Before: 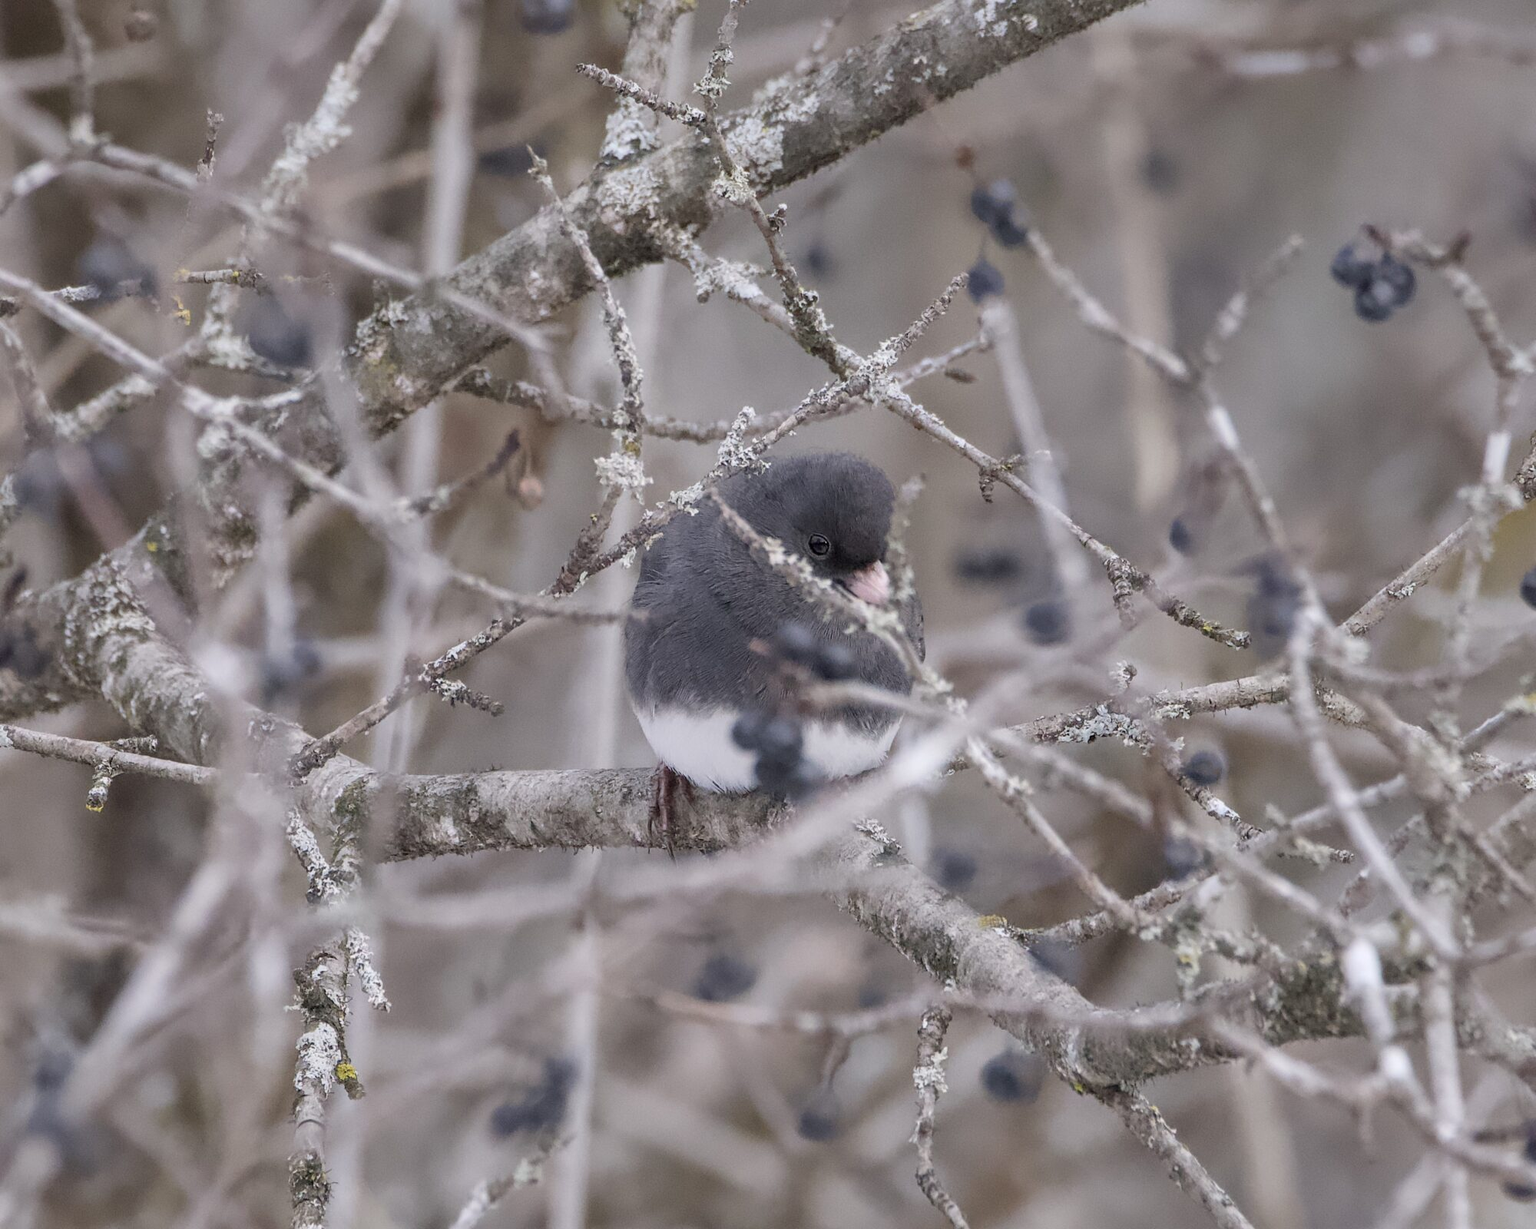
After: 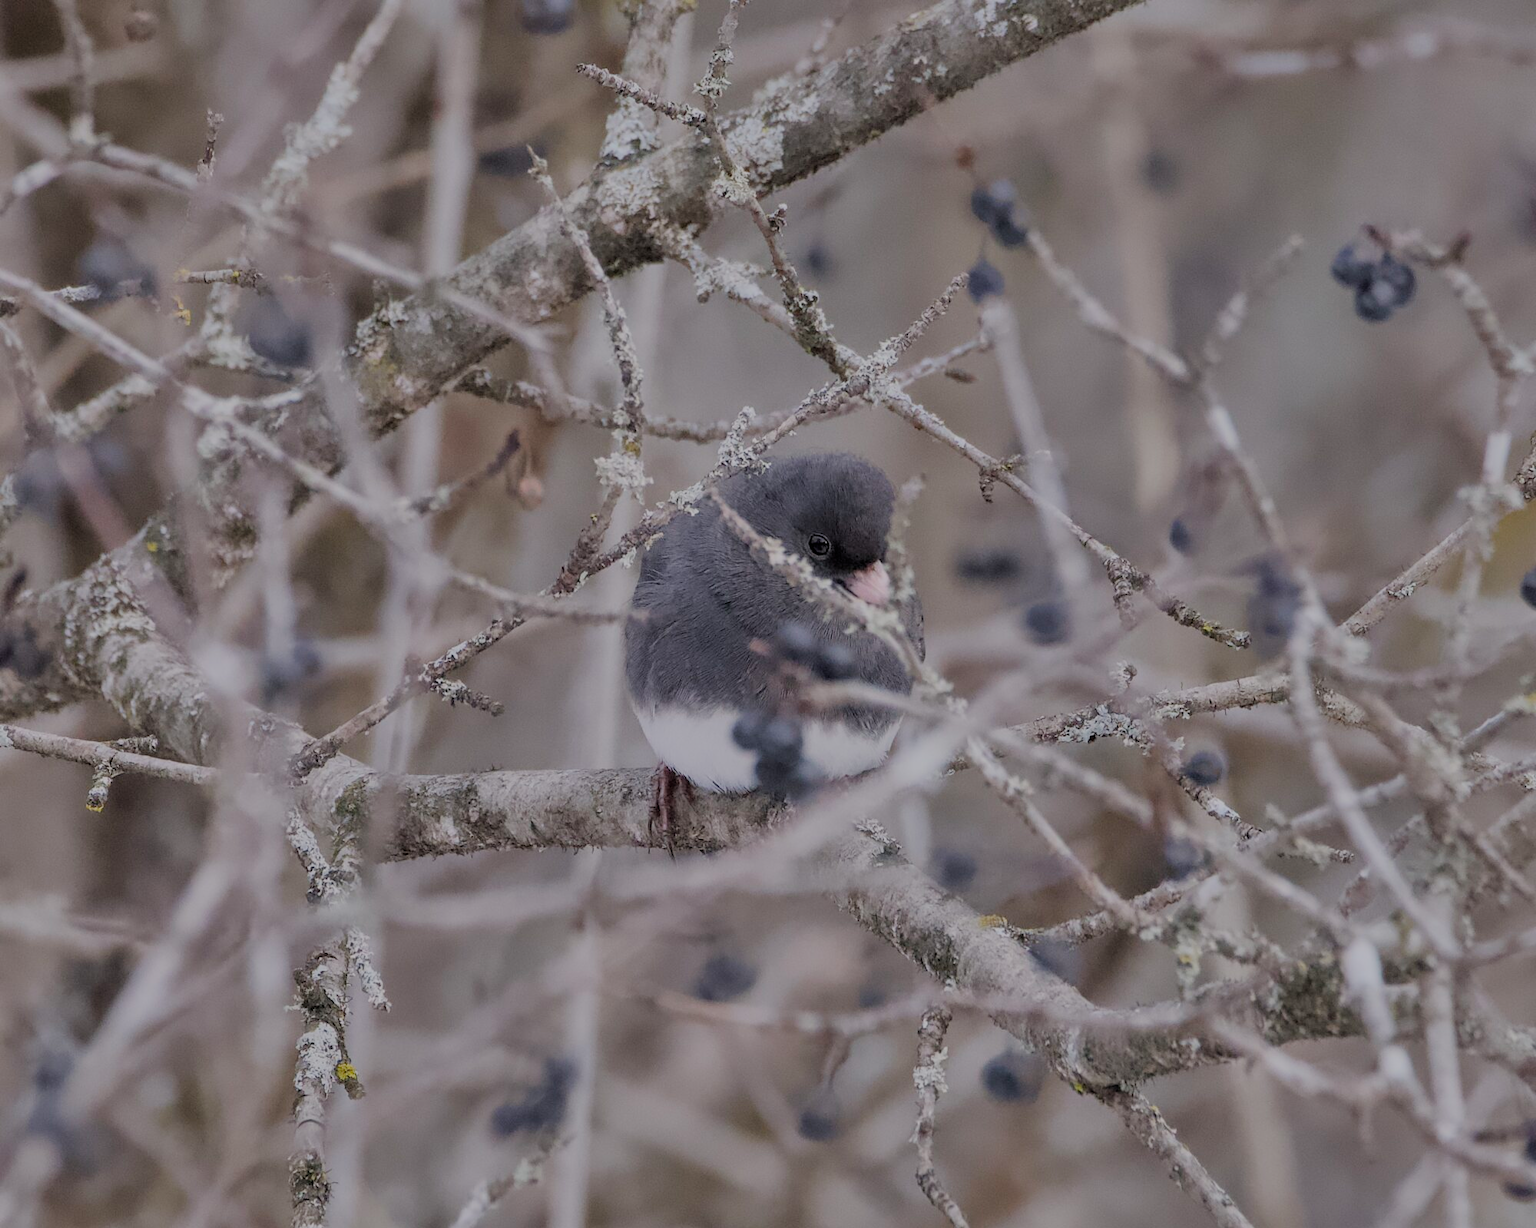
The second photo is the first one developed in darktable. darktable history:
exposure: black level correction 0.001, exposure 0.143 EV, compensate highlight preservation false
shadows and highlights: shadows 82.16, white point adjustment -9.1, highlights -61.47, soften with gaussian
filmic rgb: black relative exposure -7.31 EV, white relative exposure 5.06 EV, hardness 3.22
